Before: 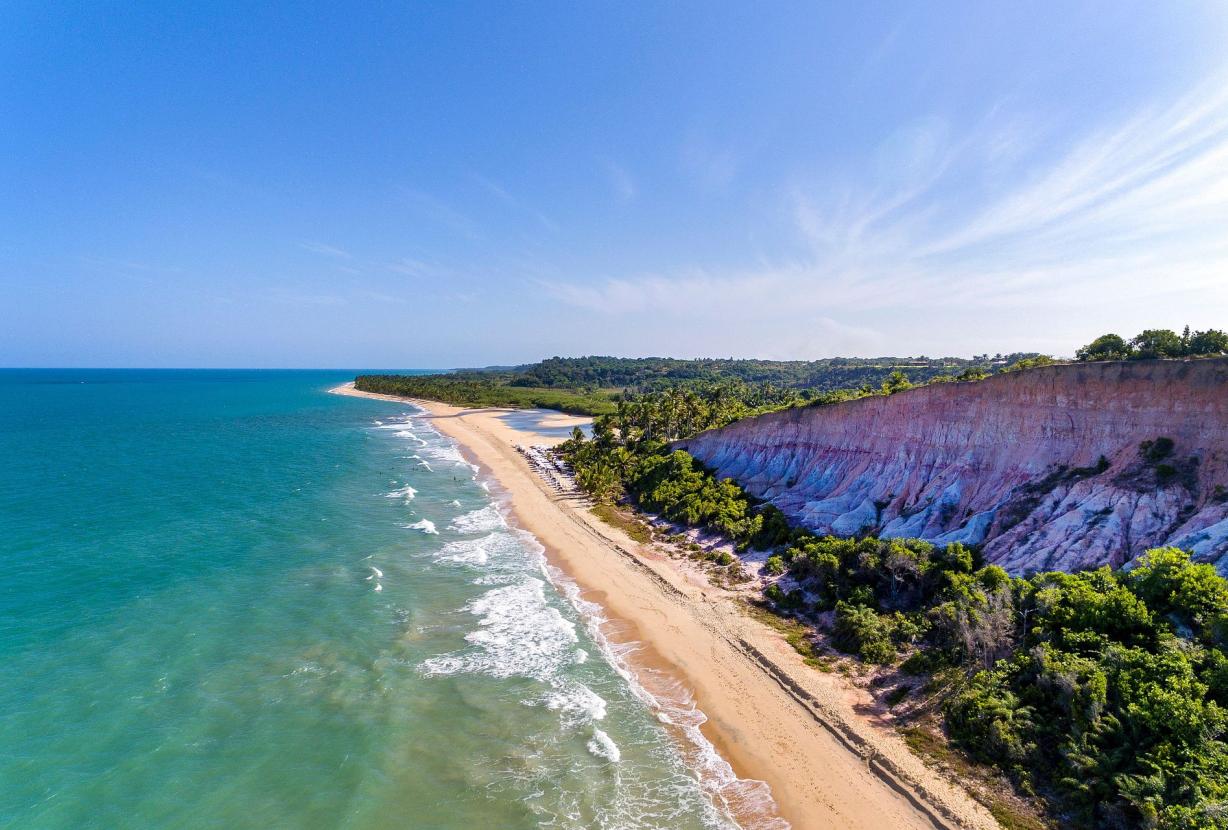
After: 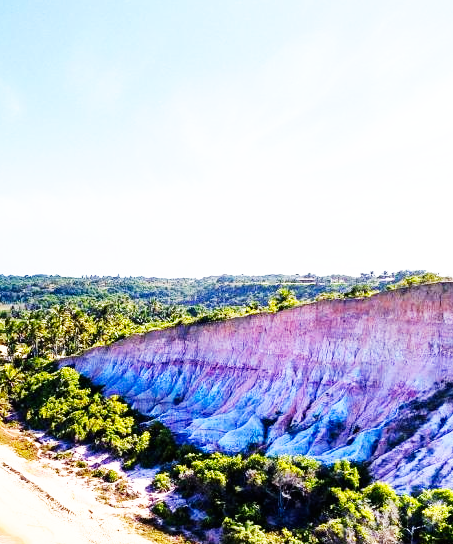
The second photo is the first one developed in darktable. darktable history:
base curve: curves: ch0 [(0, 0) (0.007, 0.004) (0.027, 0.03) (0.046, 0.07) (0.207, 0.54) (0.442, 0.872) (0.673, 0.972) (1, 1)], preserve colors none
exposure: exposure 0.3 EV, compensate highlight preservation false
crop and rotate: left 49.936%, top 10.094%, right 13.136%, bottom 24.256%
